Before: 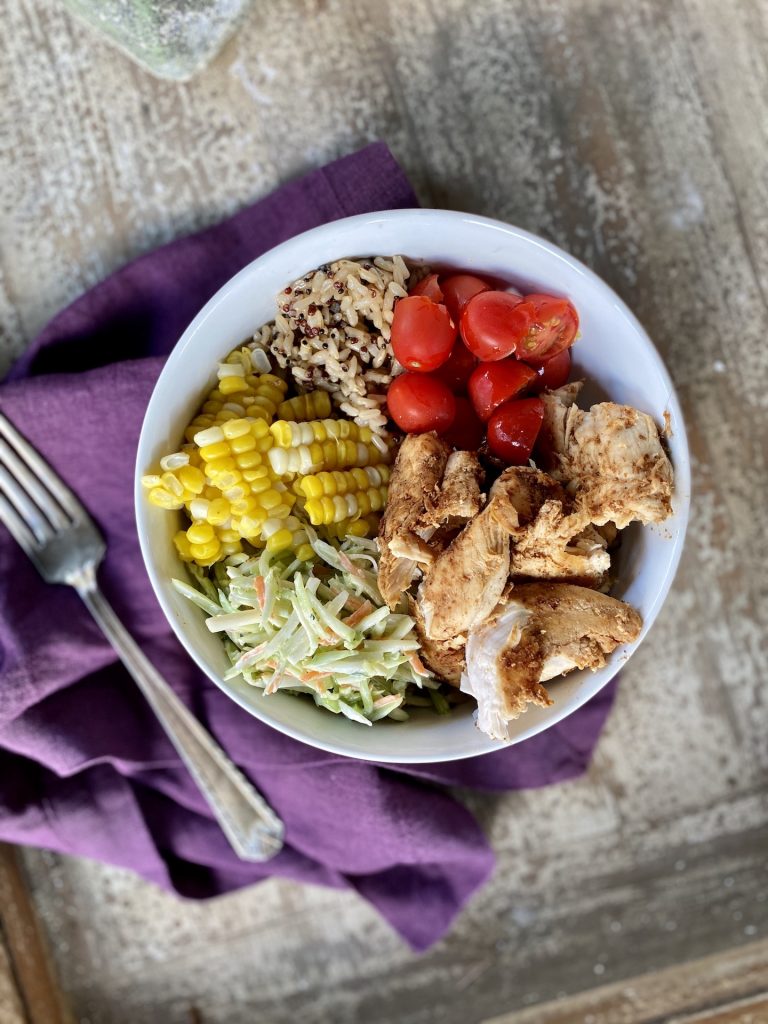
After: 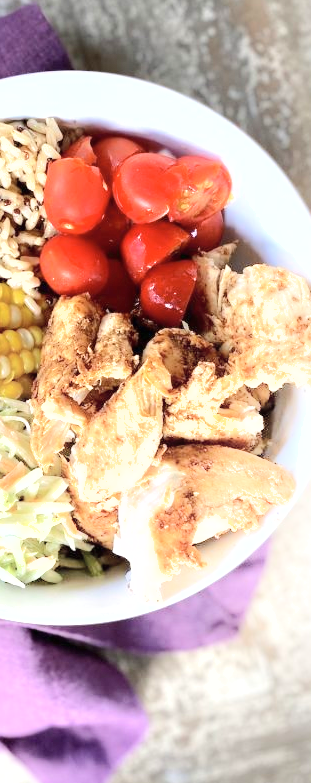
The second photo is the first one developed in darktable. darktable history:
exposure: black level correction 0, exposure 1 EV, compensate exposure bias true, compensate highlight preservation false
shadows and highlights: shadows -20.75, highlights 98.26, soften with gaussian
crop: left 45.309%, top 13.569%, right 14.108%, bottom 9.959%
